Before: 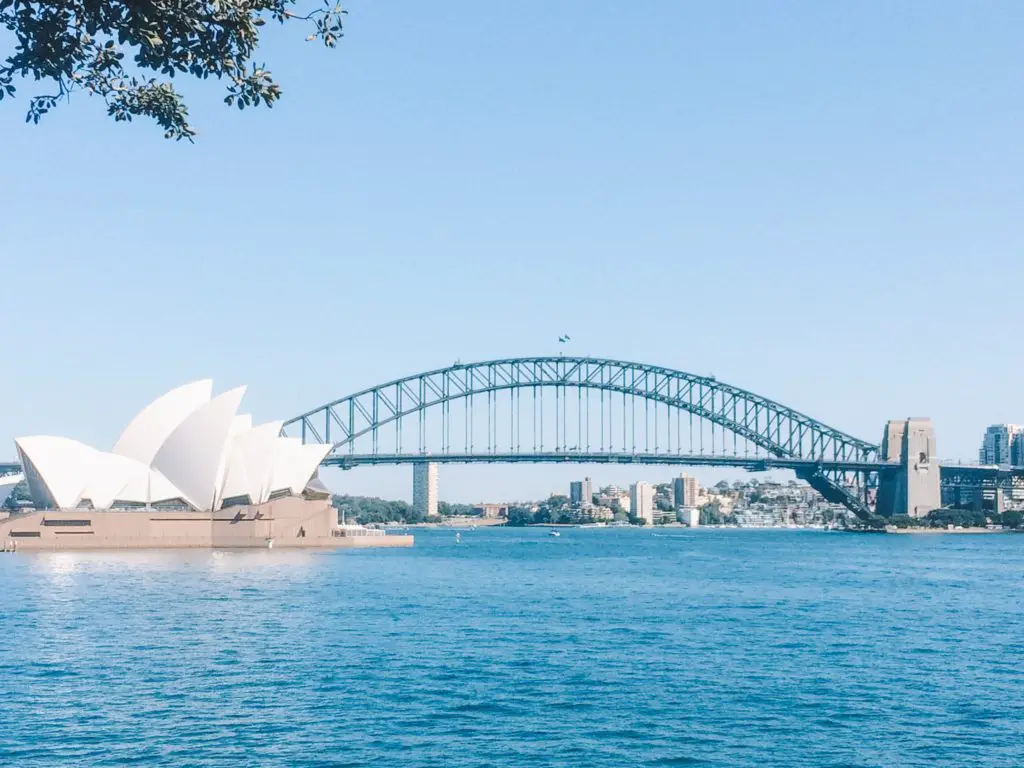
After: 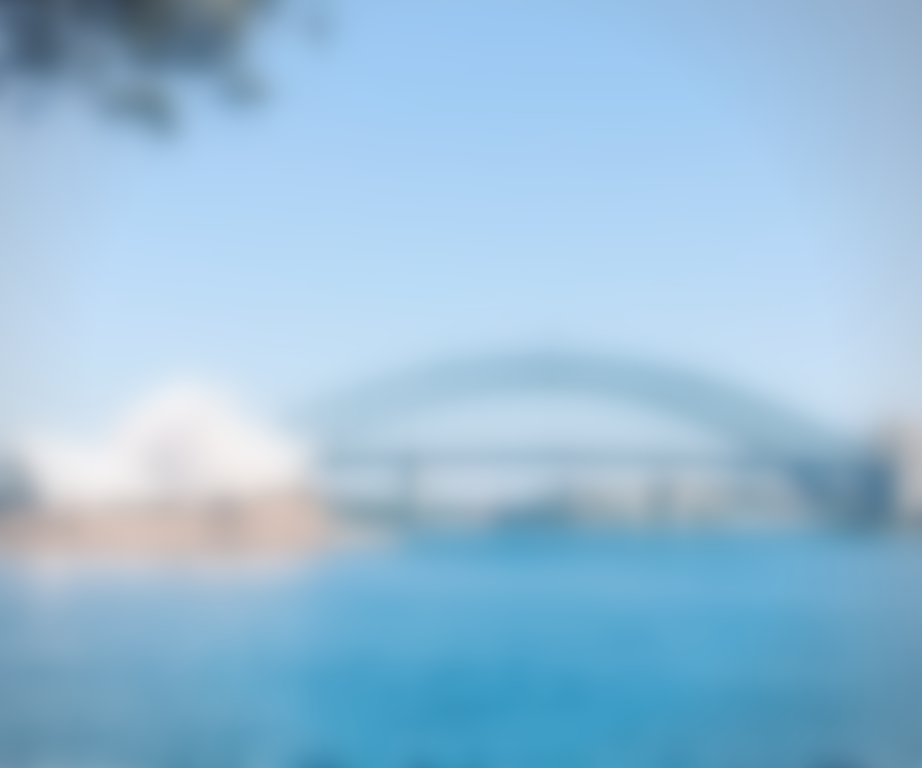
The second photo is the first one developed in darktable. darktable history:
crop and rotate: left 1.088%, right 8.807%
lowpass: radius 16, unbound 0
vignetting: fall-off radius 81.94%
tone equalizer: -7 EV 0.15 EV, -6 EV 0.6 EV, -5 EV 1.15 EV, -4 EV 1.33 EV, -3 EV 1.15 EV, -2 EV 0.6 EV, -1 EV 0.15 EV, mask exposure compensation -0.5 EV
